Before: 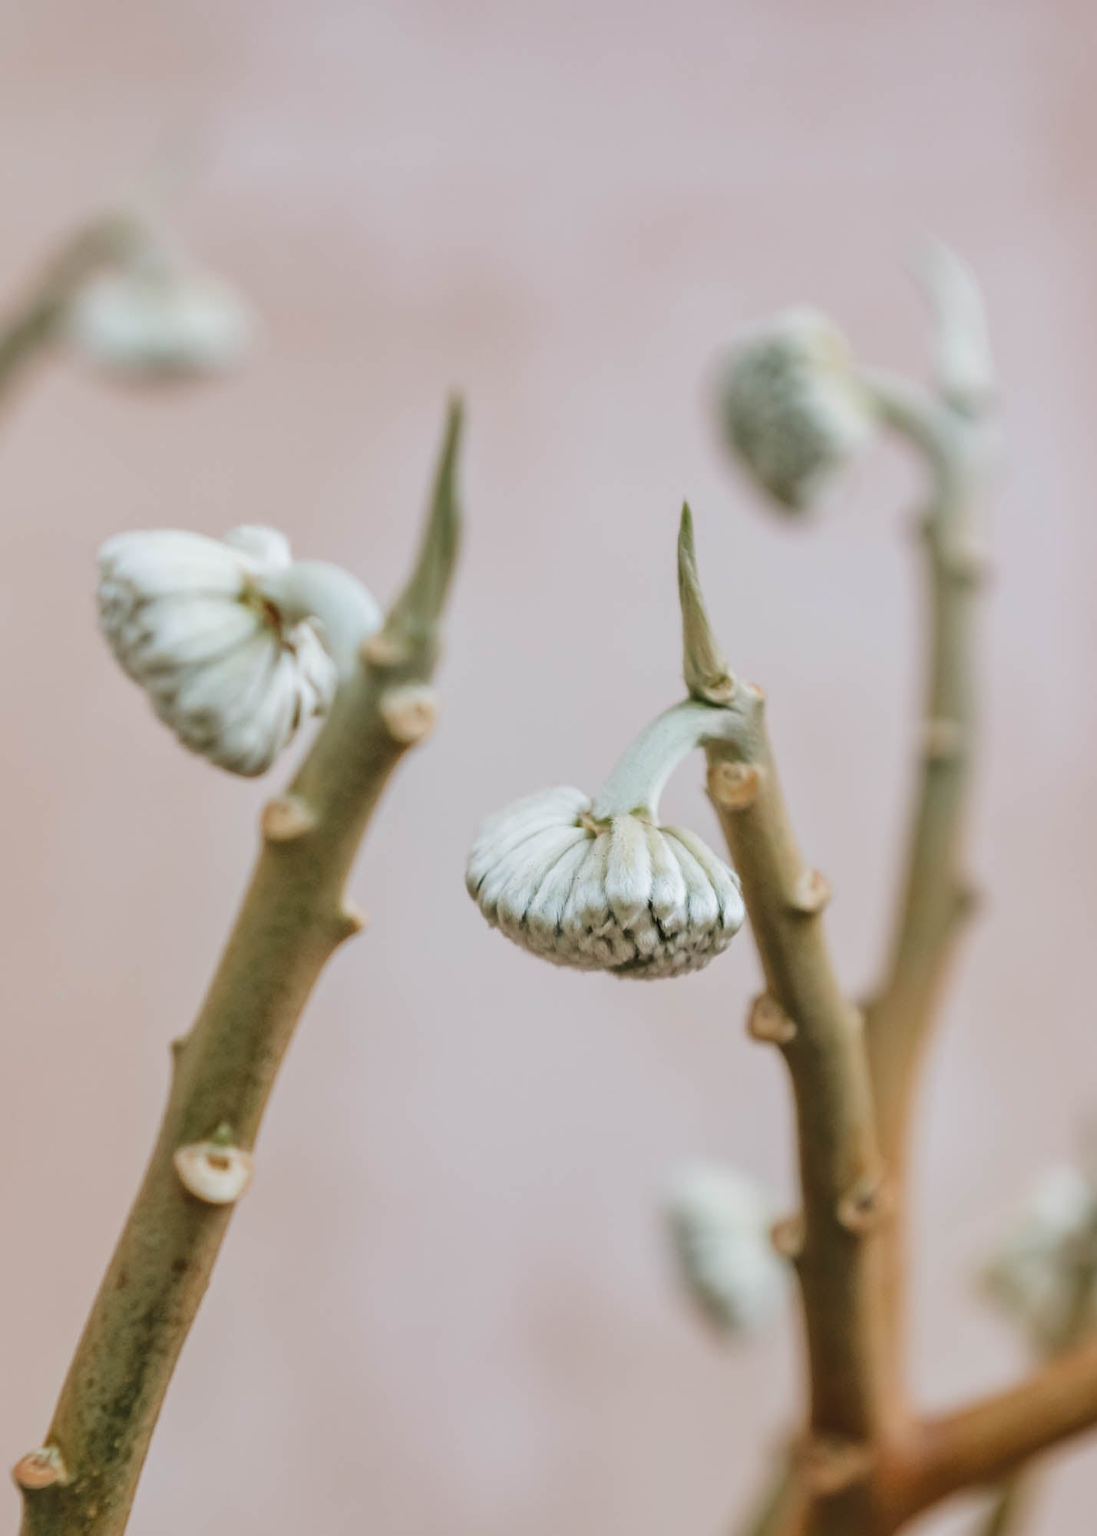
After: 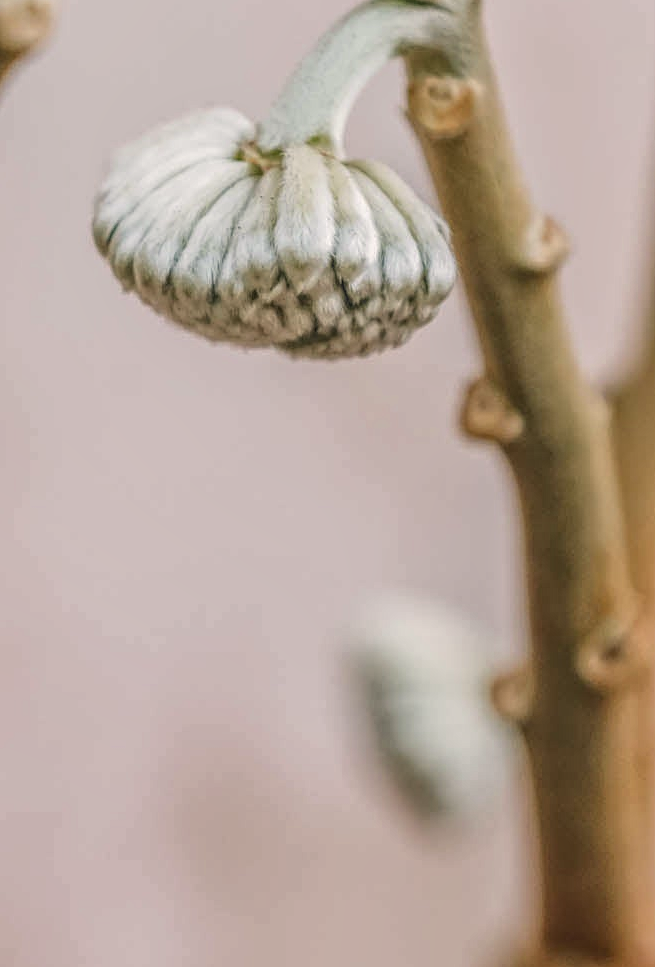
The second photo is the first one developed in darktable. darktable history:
color balance rgb: global vibrance -1%, saturation formula JzAzBz (2021)
color correction: highlights a* 3.84, highlights b* 5.07
exposure: black level correction 0, compensate exposure bias true, compensate highlight preservation false
local contrast: highlights 20%, shadows 30%, detail 200%, midtone range 0.2
crop: left 35.976%, top 45.819%, right 18.162%, bottom 5.807%
